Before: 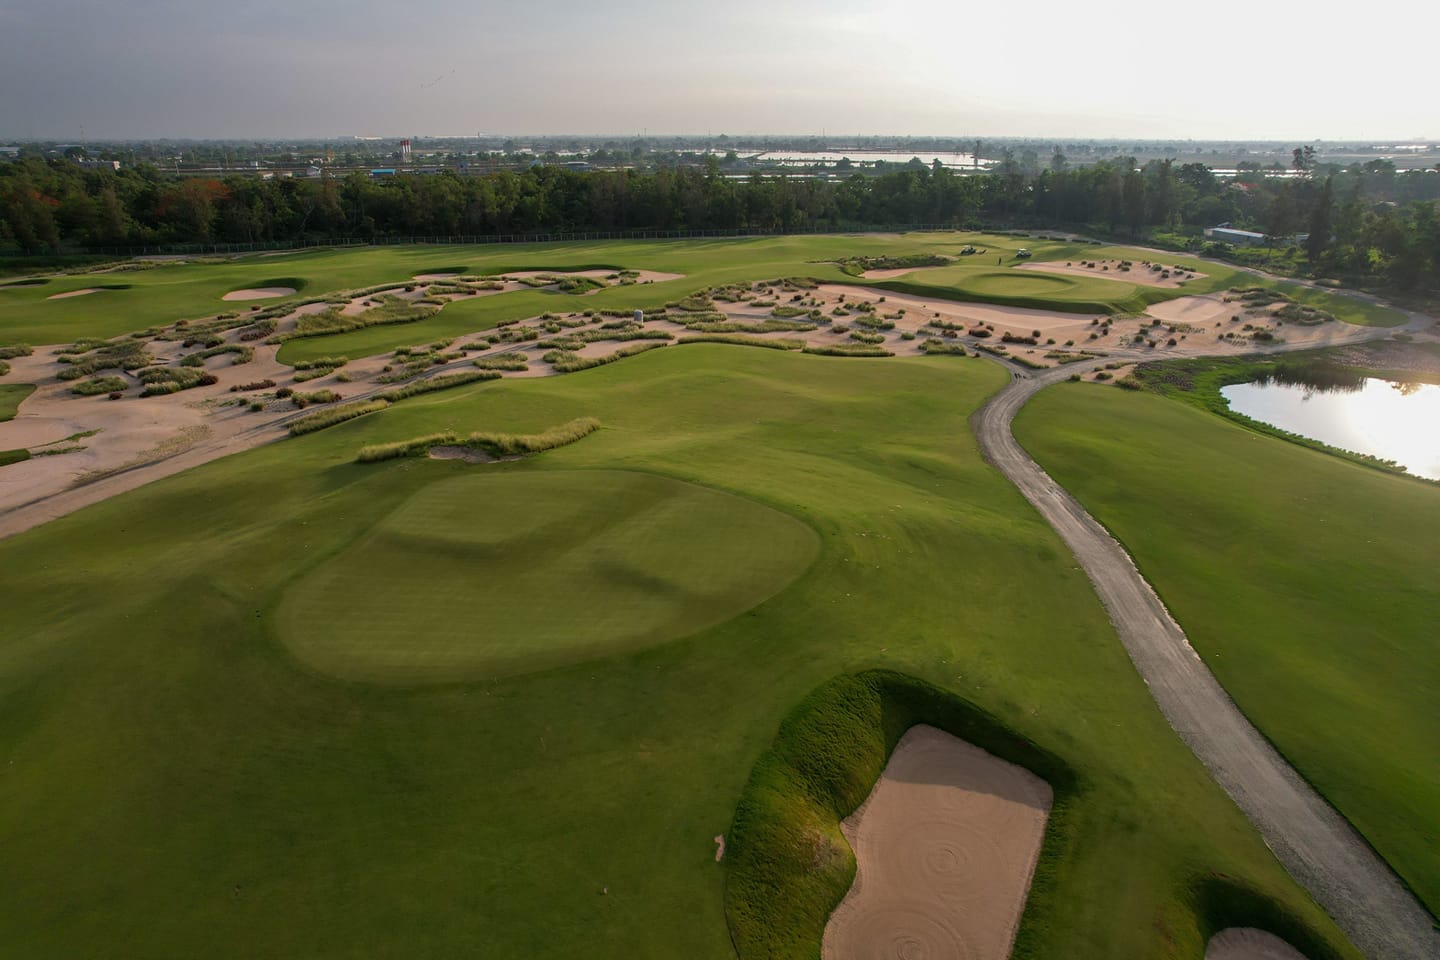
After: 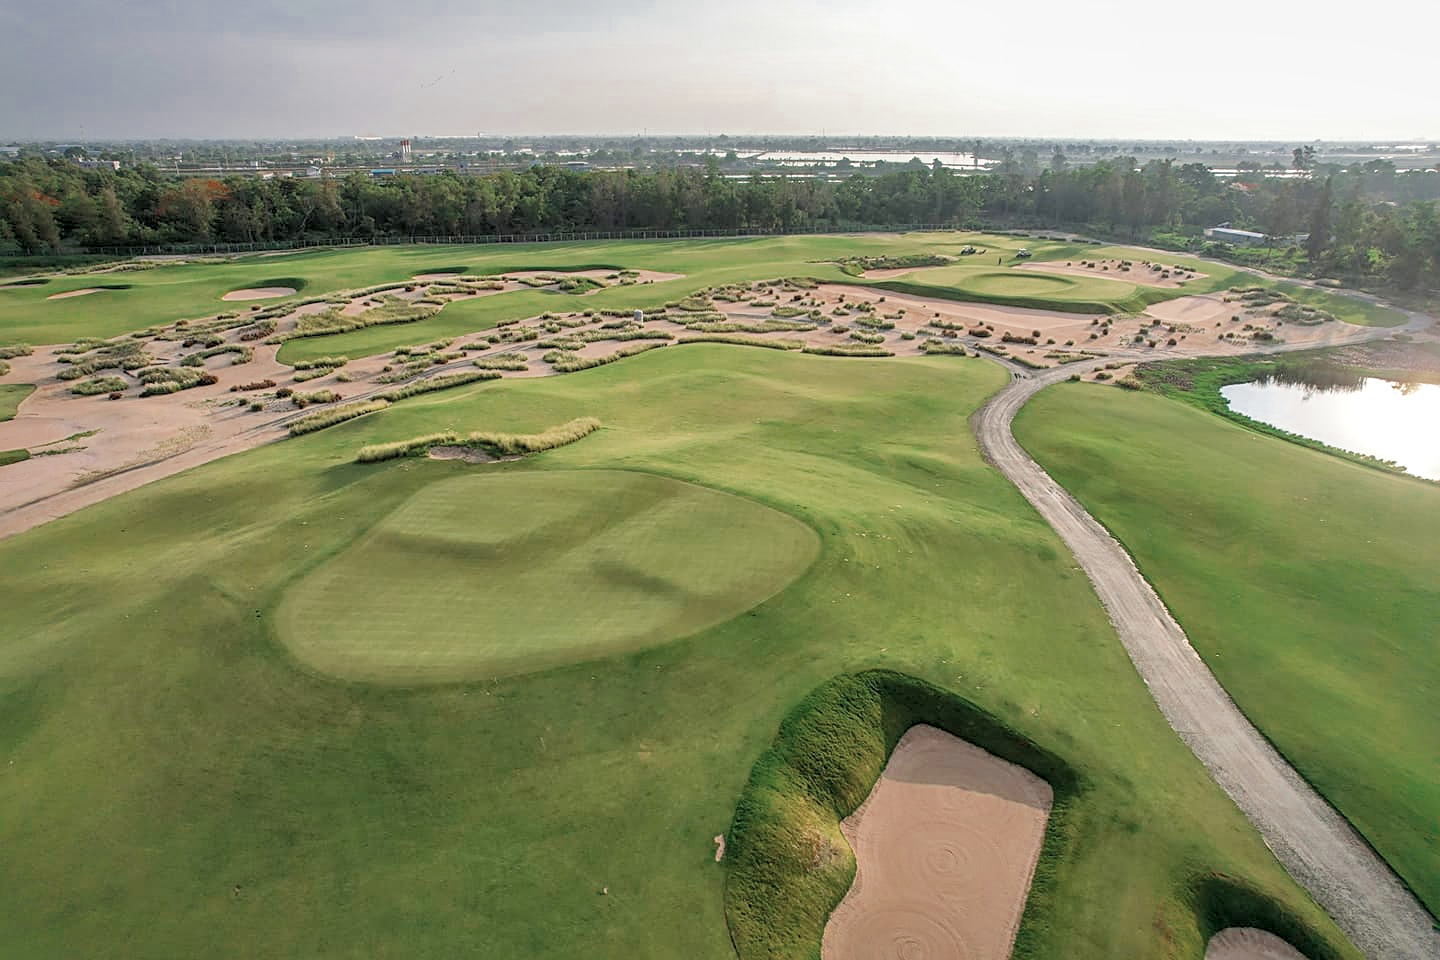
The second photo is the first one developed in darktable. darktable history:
local contrast: on, module defaults
filmic rgb: black relative exposure -7.65 EV, white relative exposure 4.56 EV, hardness 3.61
color zones: curves: ch0 [(0, 0.5) (0.125, 0.4) (0.25, 0.5) (0.375, 0.4) (0.5, 0.4) (0.625, 0.35) (0.75, 0.35) (0.875, 0.5)]; ch1 [(0, 0.35) (0.125, 0.45) (0.25, 0.35) (0.375, 0.35) (0.5, 0.35) (0.625, 0.35) (0.75, 0.45) (0.875, 0.35)]; ch2 [(0, 0.6) (0.125, 0.5) (0.25, 0.5) (0.375, 0.6) (0.5, 0.6) (0.625, 0.5) (0.75, 0.5) (0.875, 0.5)]
shadows and highlights: shadows 60, highlights -60
exposure: black level correction 0, exposure 1.741 EV, compensate exposure bias true, compensate highlight preservation false
sharpen: on, module defaults
